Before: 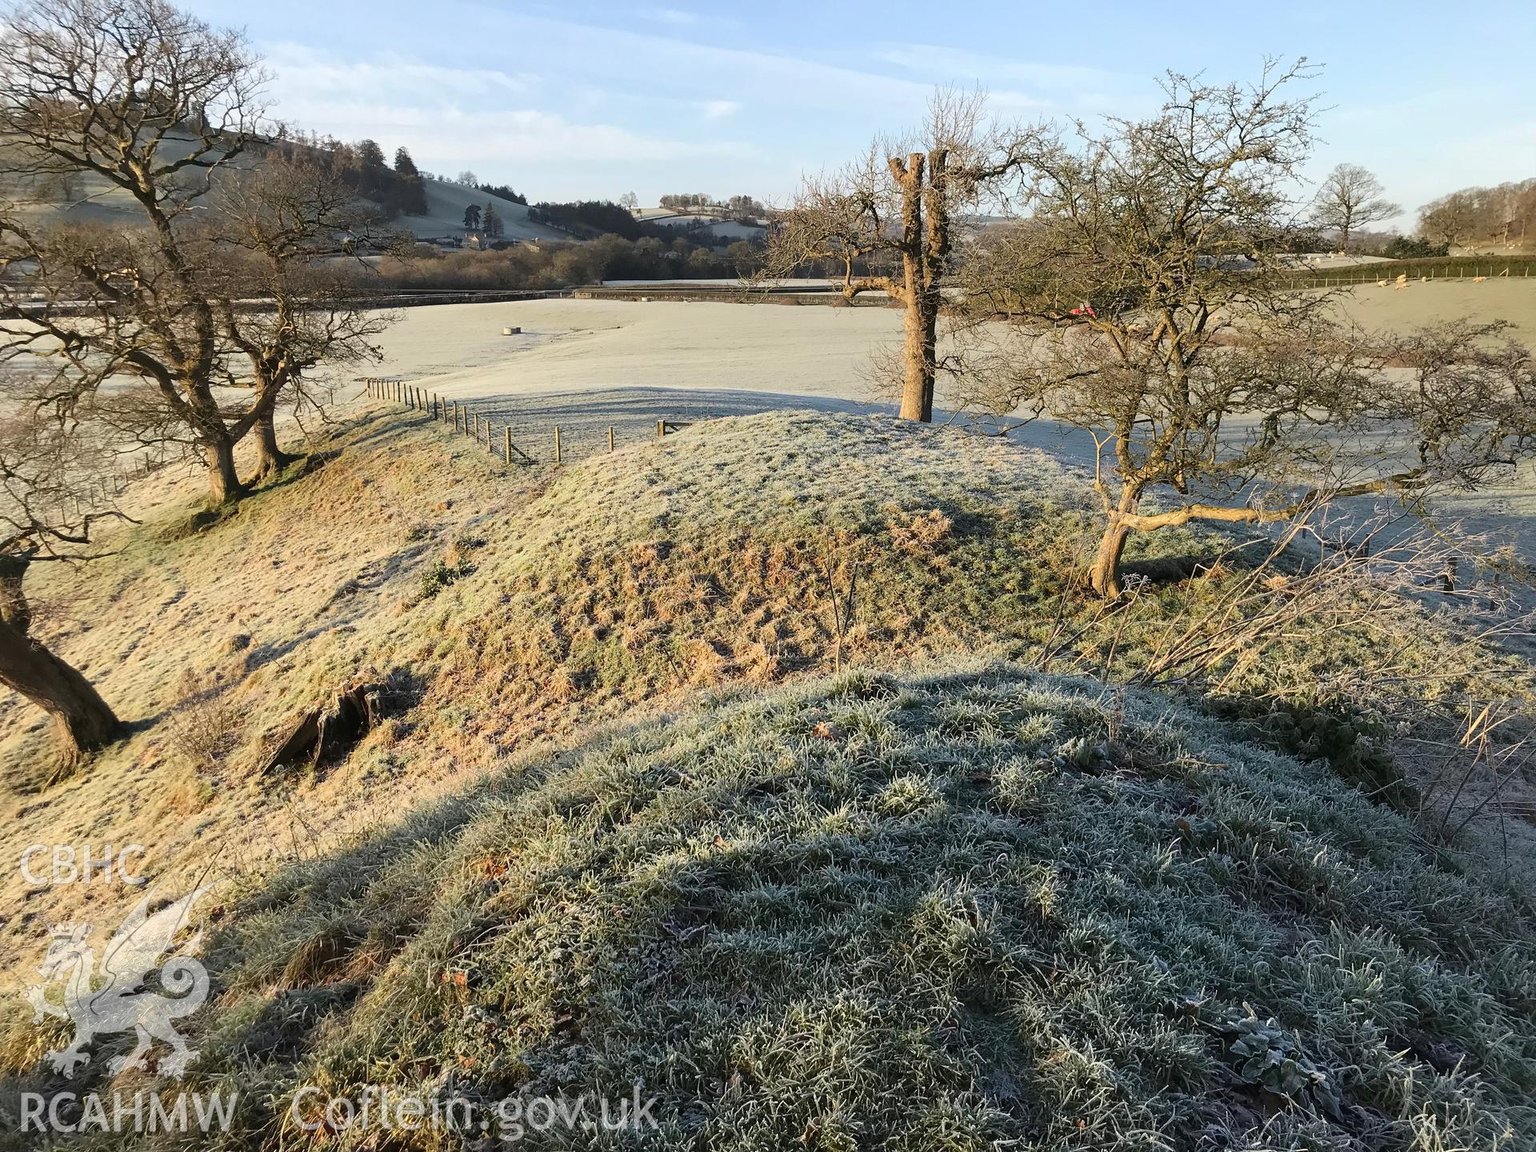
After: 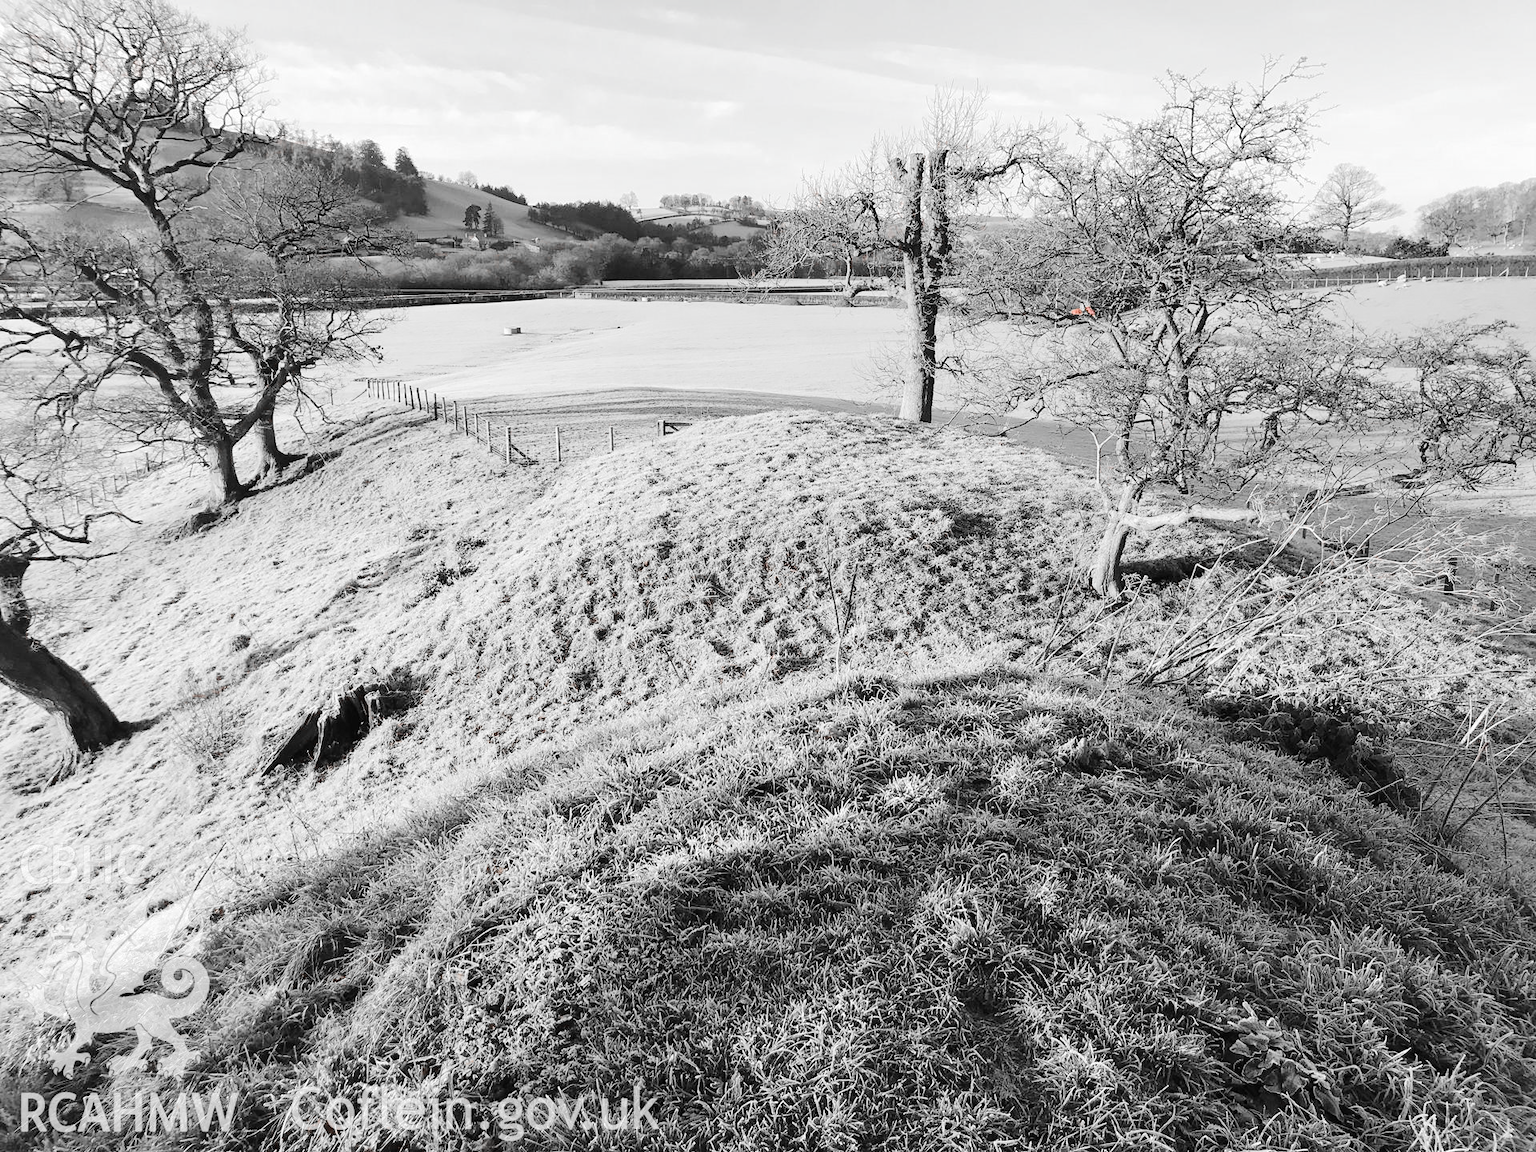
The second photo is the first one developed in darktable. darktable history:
tone equalizer: -7 EV 0.158 EV, -6 EV 0.594 EV, -5 EV 1.15 EV, -4 EV 1.32 EV, -3 EV 1.13 EV, -2 EV 0.6 EV, -1 EV 0.153 EV, edges refinement/feathering 500, mask exposure compensation -1.57 EV, preserve details no
color zones: curves: ch1 [(0, 0.006) (0.094, 0.285) (0.171, 0.001) (0.429, 0.001) (0.571, 0.003) (0.714, 0.004) (0.857, 0.004) (1, 0.006)]
